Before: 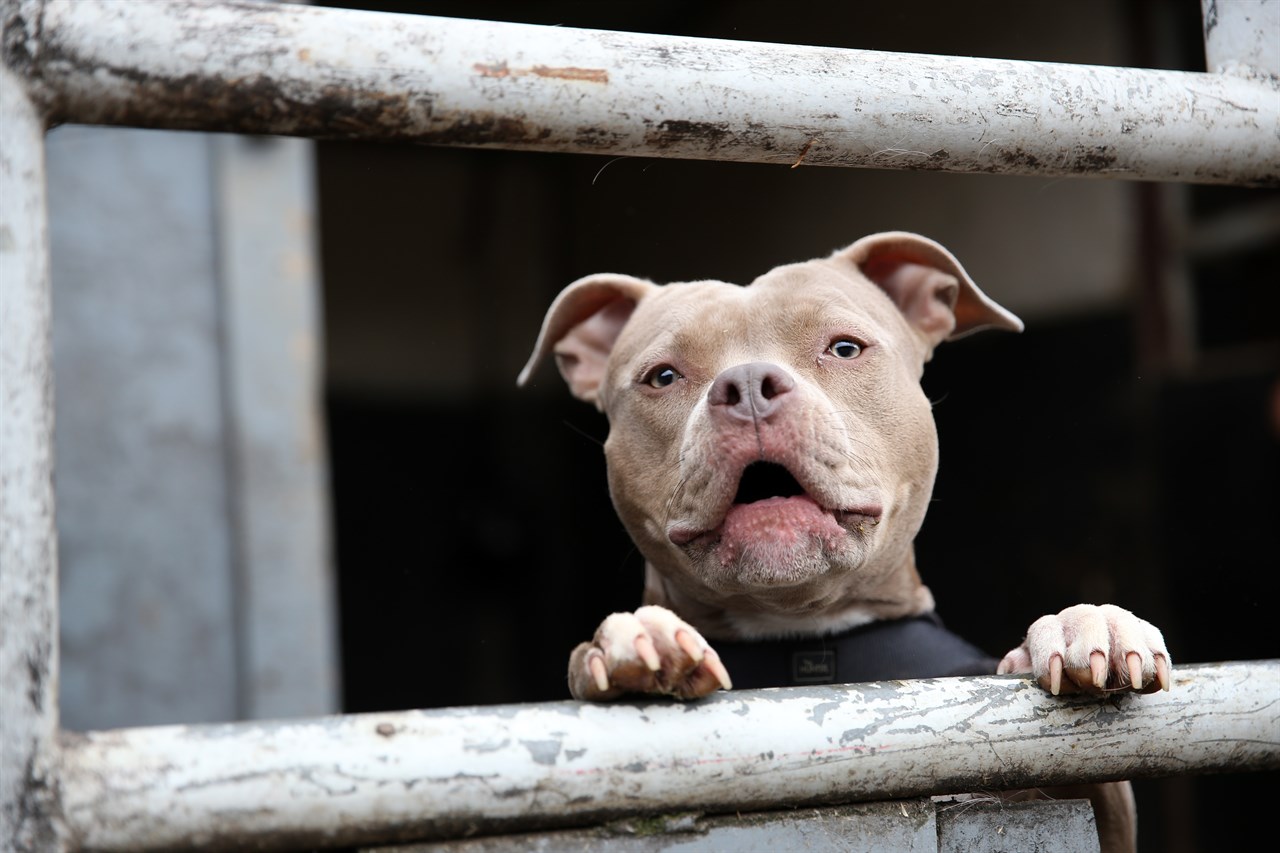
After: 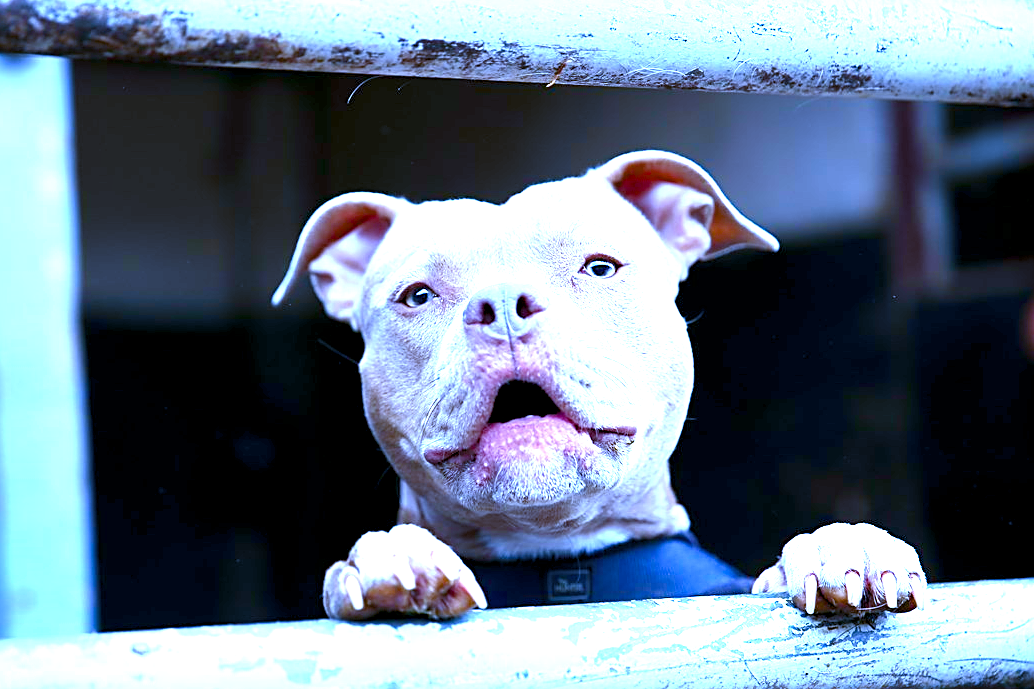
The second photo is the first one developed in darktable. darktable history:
color balance rgb: linear chroma grading › global chroma 18.9%, perceptual saturation grading › global saturation 20%, perceptual saturation grading › highlights -25%, perceptual saturation grading › shadows 50%, global vibrance 18.93%
white balance: red 0.766, blue 1.537
crop: left 19.159%, top 9.58%, bottom 9.58%
sharpen: on, module defaults
shadows and highlights: shadows 4.1, highlights -17.6, soften with gaussian
exposure: black level correction 0.001, exposure 1.84 EV, compensate highlight preservation false
